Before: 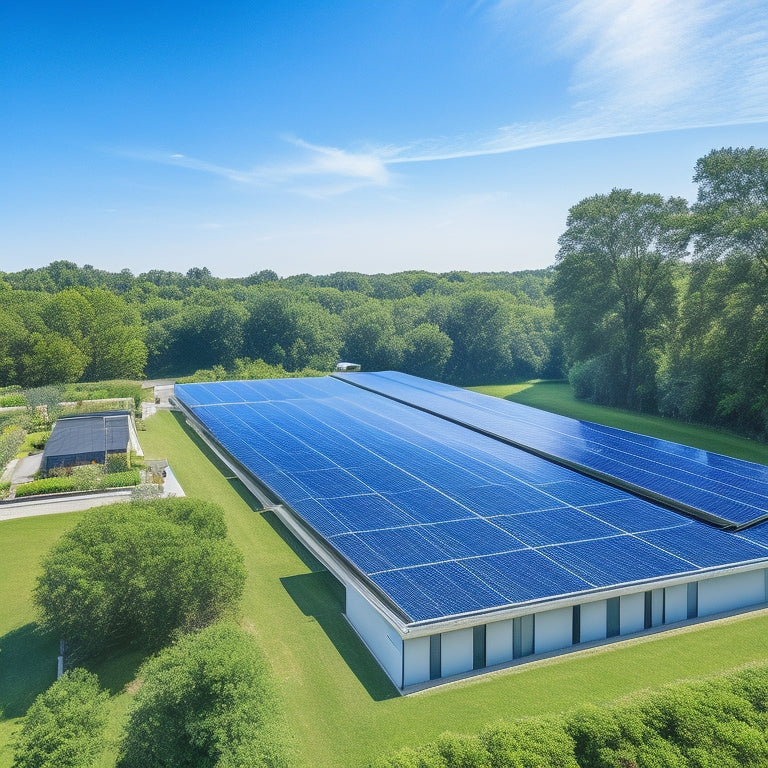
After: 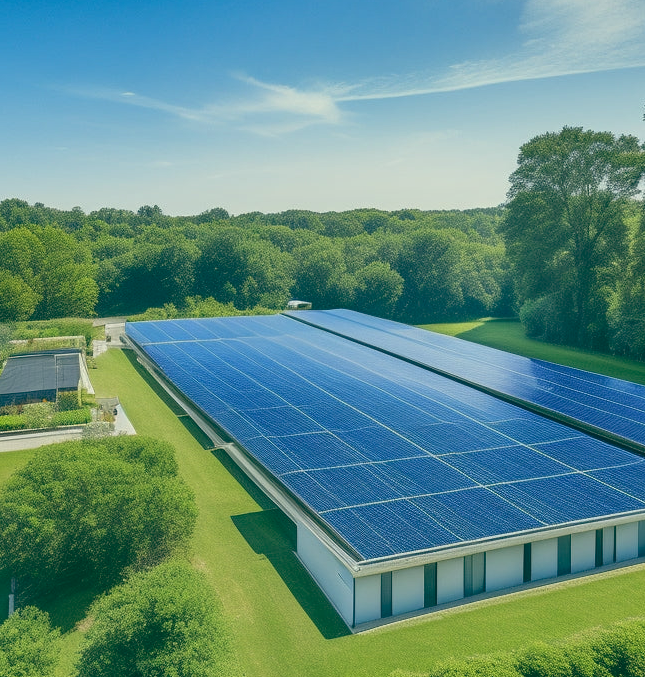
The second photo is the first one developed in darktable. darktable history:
color balance: lift [1.005, 0.99, 1.007, 1.01], gamma [1, 1.034, 1.032, 0.966], gain [0.873, 1.055, 1.067, 0.933]
crop: left 6.446%, top 8.188%, right 9.538%, bottom 3.548%
shadows and highlights: radius 118.69, shadows 42.21, highlights -61.56, soften with gaussian
